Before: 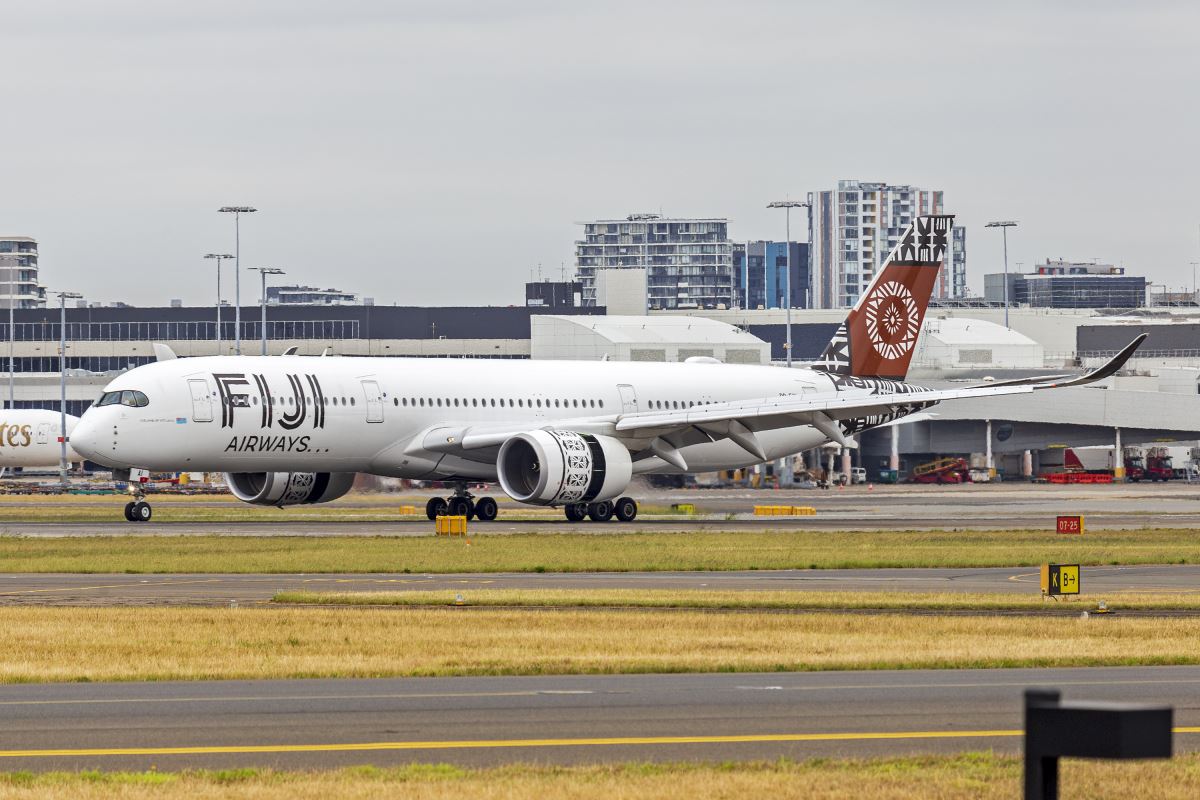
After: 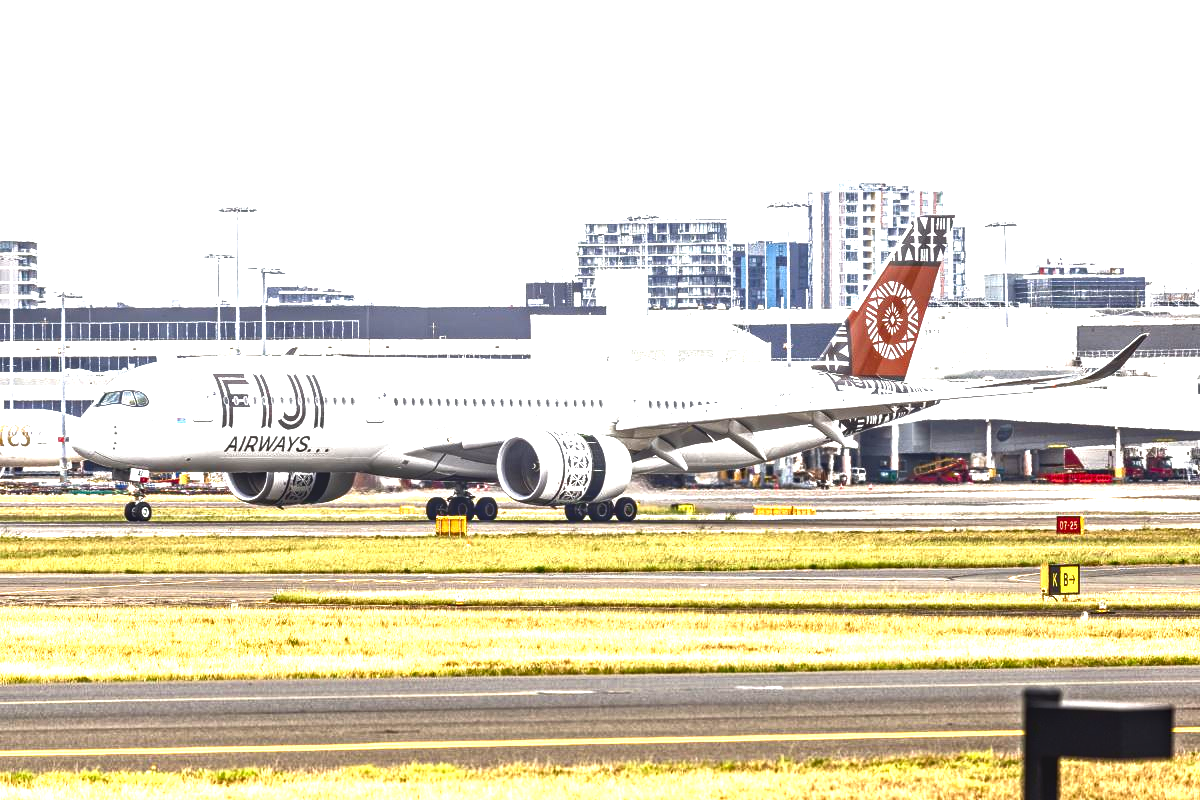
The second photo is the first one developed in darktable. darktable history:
tone curve: curves: ch0 [(0, 0) (0.003, 0.013) (0.011, 0.02) (0.025, 0.037) (0.044, 0.068) (0.069, 0.108) (0.1, 0.138) (0.136, 0.168) (0.177, 0.203) (0.224, 0.241) (0.277, 0.281) (0.335, 0.328) (0.399, 0.382) (0.468, 0.448) (0.543, 0.519) (0.623, 0.603) (0.709, 0.705) (0.801, 0.808) (0.898, 0.903) (1, 1)], color space Lab, independent channels, preserve colors none
local contrast: on, module defaults
exposure: black level correction 0, exposure 1.199 EV, compensate highlight preservation false
contrast brightness saturation: brightness -0.526
tone equalizer: -8 EV -0.42 EV, -7 EV -0.402 EV, -6 EV -0.299 EV, -5 EV -0.199 EV, -3 EV 0.207 EV, -2 EV 0.337 EV, -1 EV 0.411 EV, +0 EV 0.395 EV
